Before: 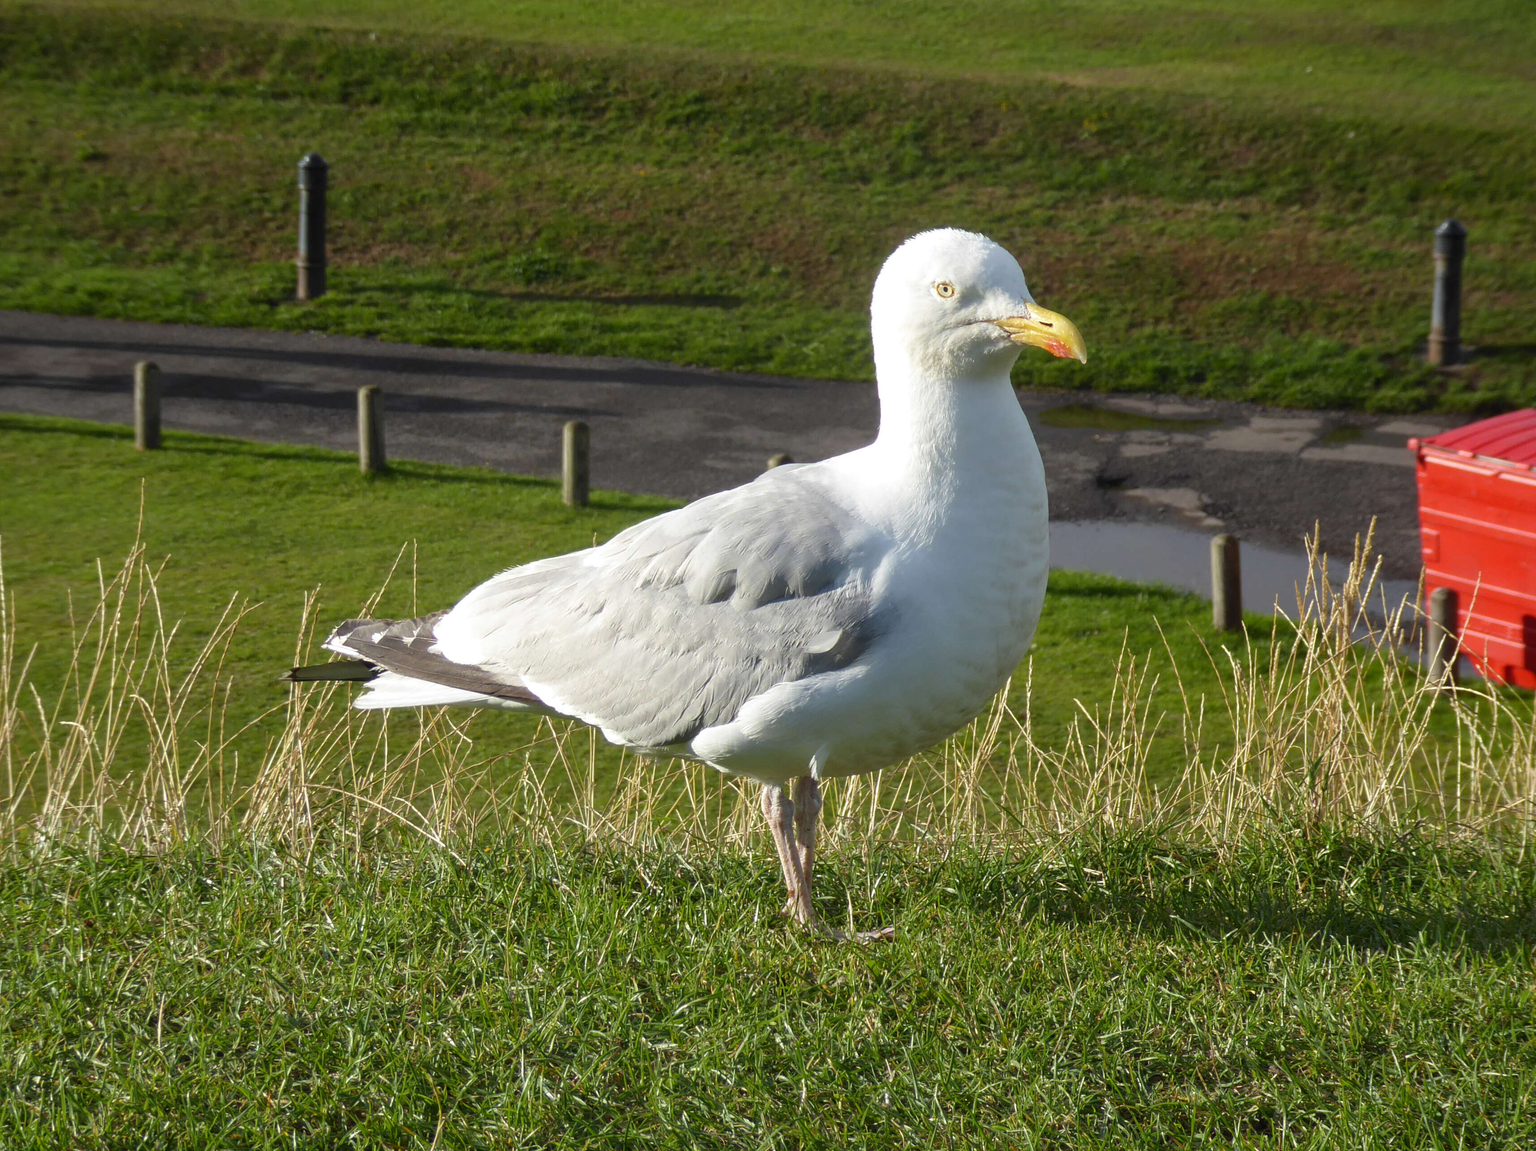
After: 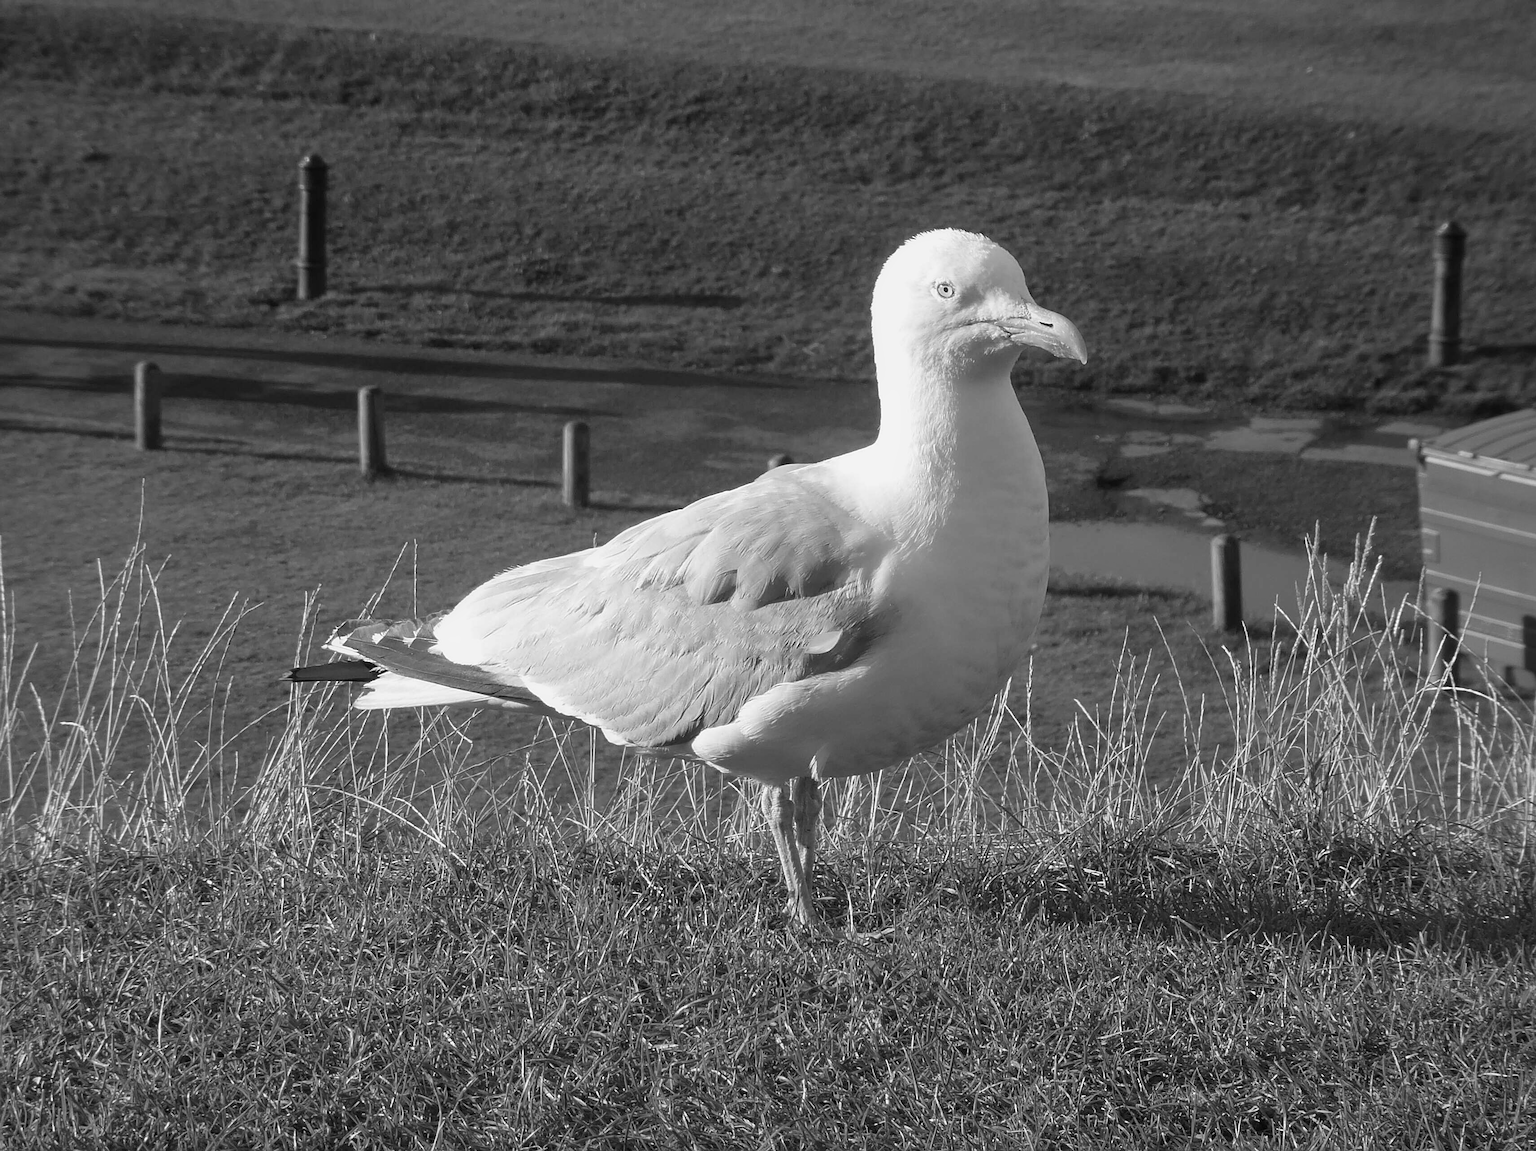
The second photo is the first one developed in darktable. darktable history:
sharpen: on, module defaults
monochrome: a 14.95, b -89.96
